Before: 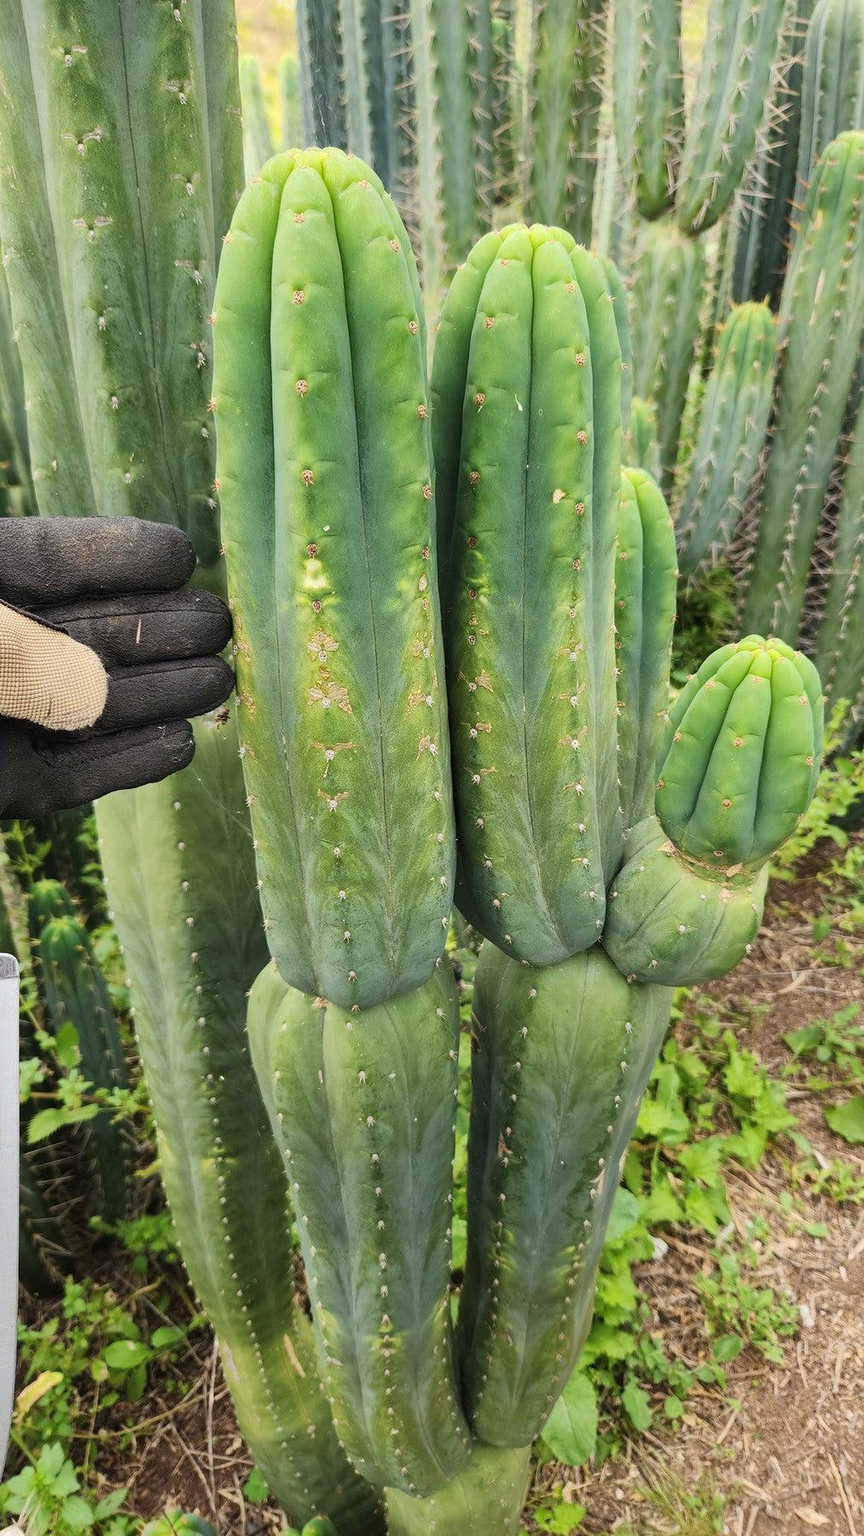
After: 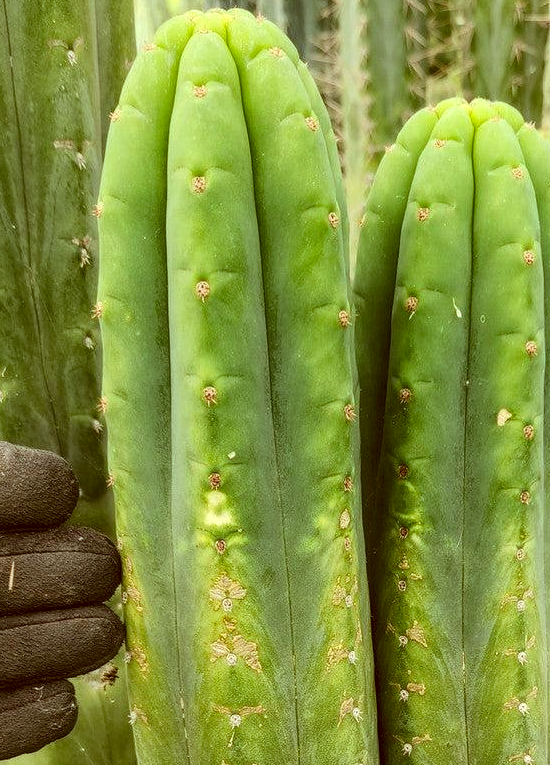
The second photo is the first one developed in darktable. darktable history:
crop: left 15.002%, top 9.119%, right 30.68%, bottom 48.344%
local contrast: on, module defaults
color correction: highlights a* -5.42, highlights b* 9.8, shadows a* 9.67, shadows b* 24.7
